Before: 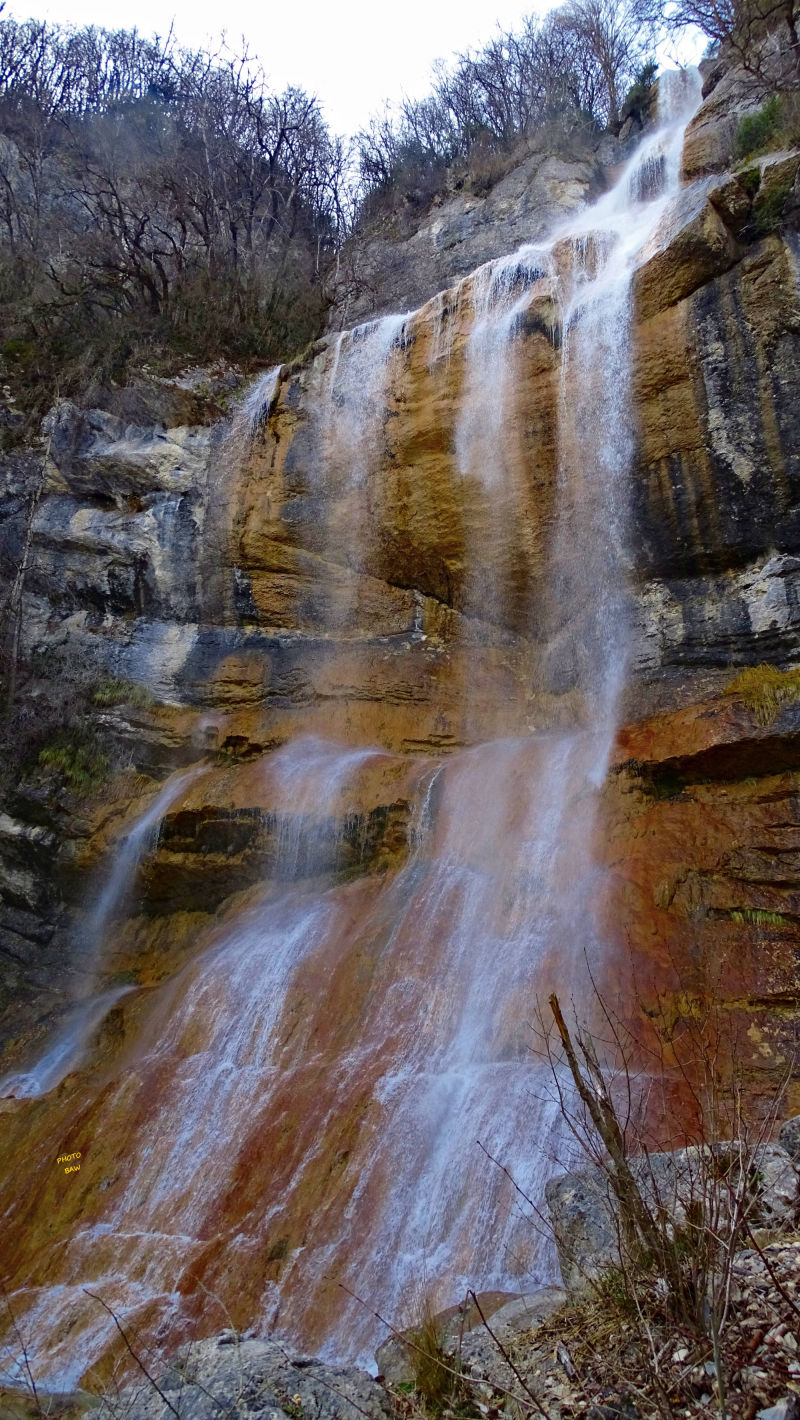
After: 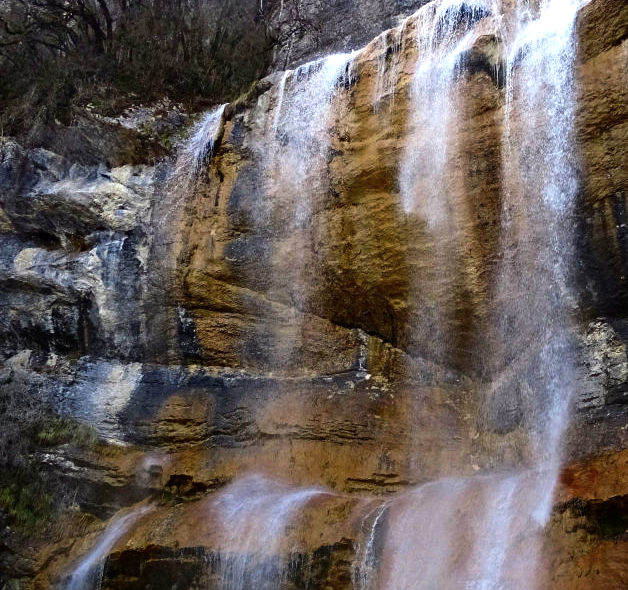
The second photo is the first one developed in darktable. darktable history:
crop: left 7.036%, top 18.398%, right 14.379%, bottom 40.043%
tone equalizer: -8 EV -0.75 EV, -7 EV -0.7 EV, -6 EV -0.6 EV, -5 EV -0.4 EV, -3 EV 0.4 EV, -2 EV 0.6 EV, -1 EV 0.7 EV, +0 EV 0.75 EV, edges refinement/feathering 500, mask exposure compensation -1.57 EV, preserve details no
base curve: curves: ch0 [(0, 0) (0.303, 0.277) (1, 1)]
